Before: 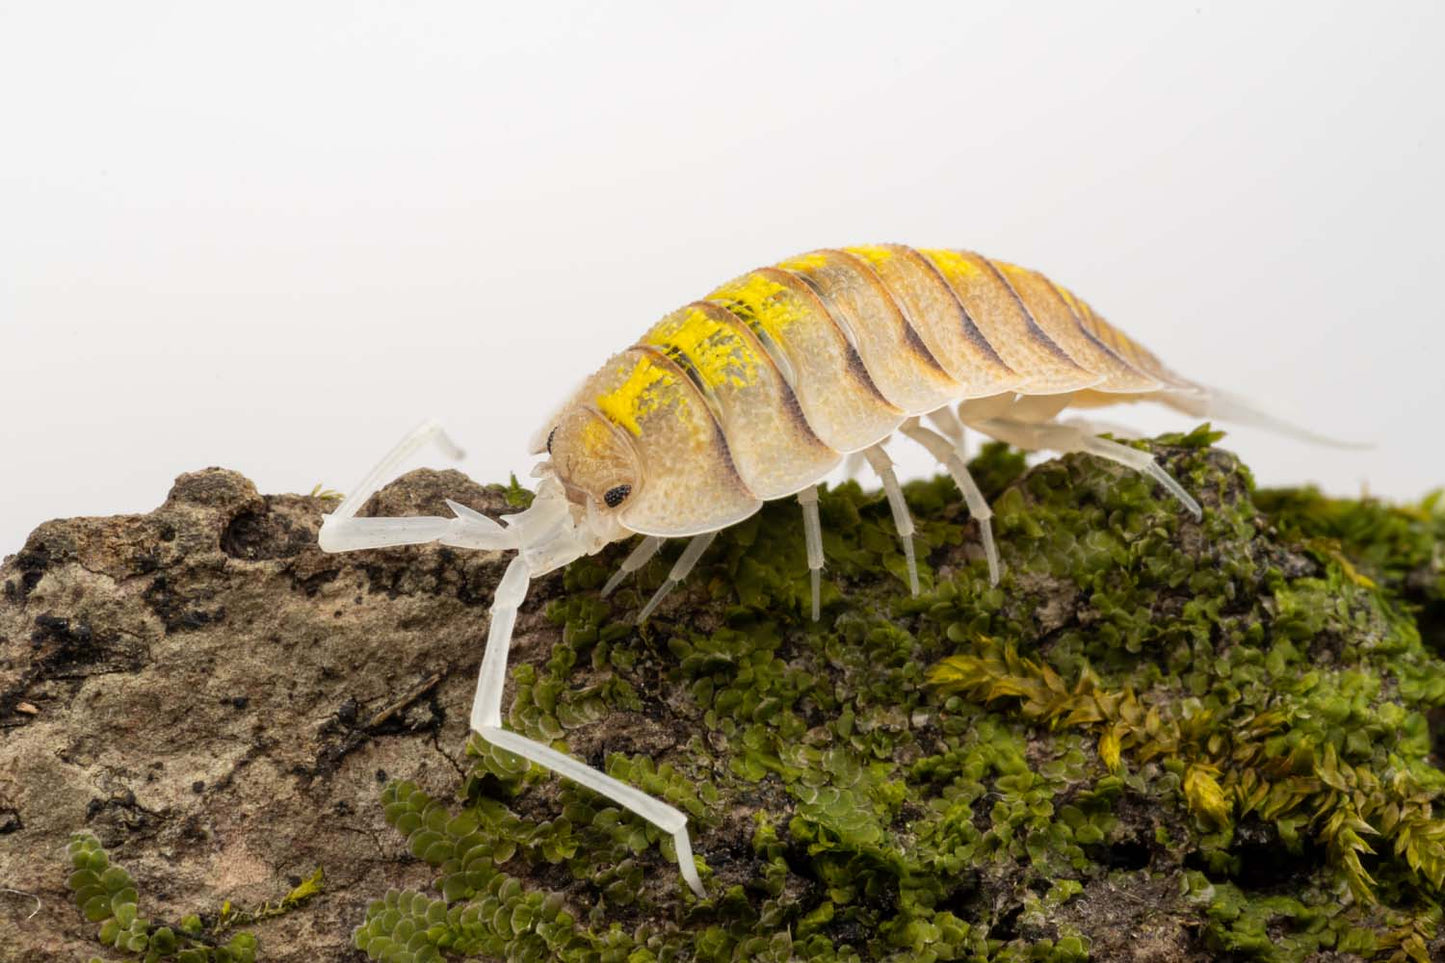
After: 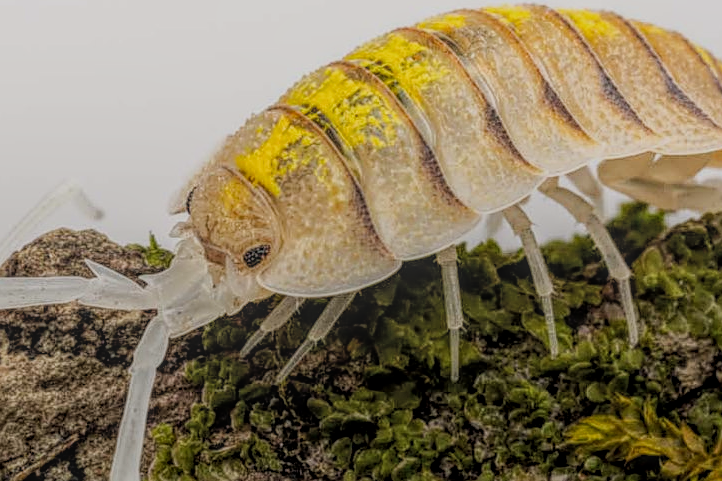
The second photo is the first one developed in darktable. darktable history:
crop: left 25%, top 25%, right 25%, bottom 25%
filmic rgb: black relative exposure -7.65 EV, white relative exposure 4.56 EV, hardness 3.61, contrast 1.05
local contrast: highlights 20%, shadows 30%, detail 200%, midtone range 0.2
sharpen: on, module defaults
